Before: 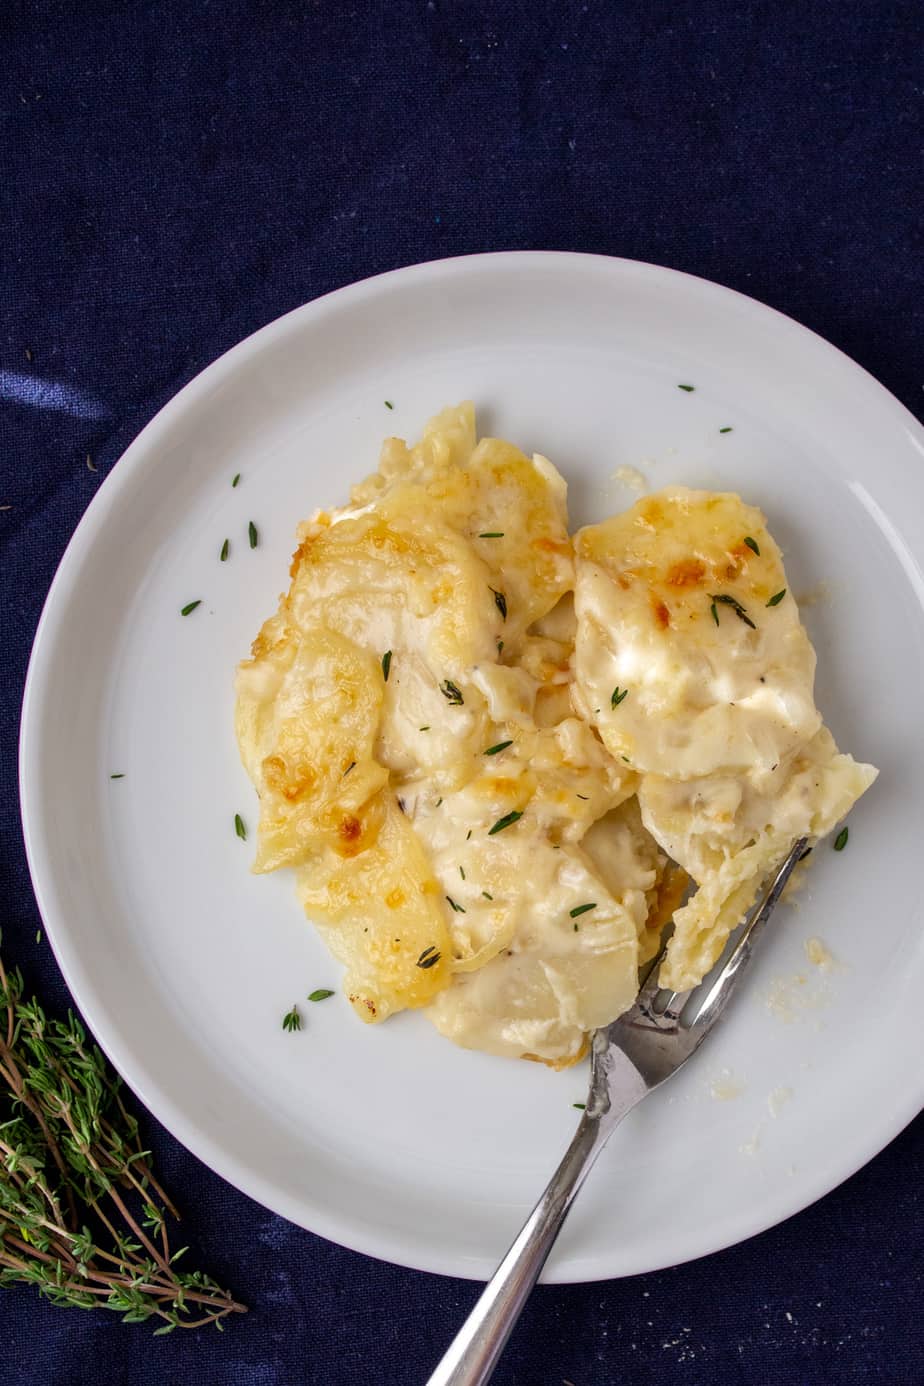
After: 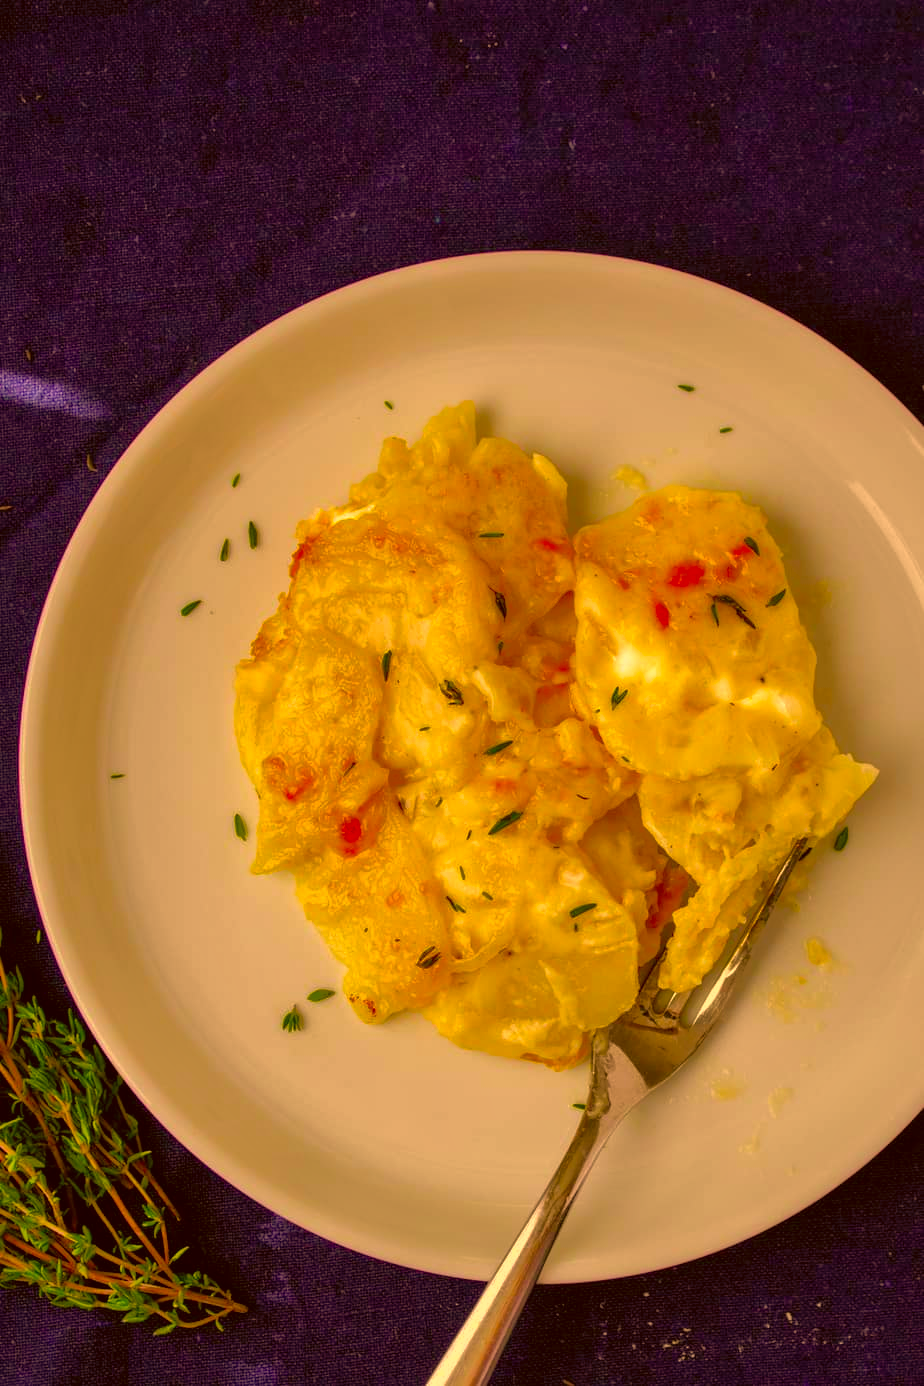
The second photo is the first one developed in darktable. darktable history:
contrast brightness saturation: saturation -0.065
color correction: highlights a* 10.89, highlights b* 30.32, shadows a* 2.67, shadows b* 17.15, saturation 1.73
shadows and highlights: shadows 40.18, highlights -59.81
